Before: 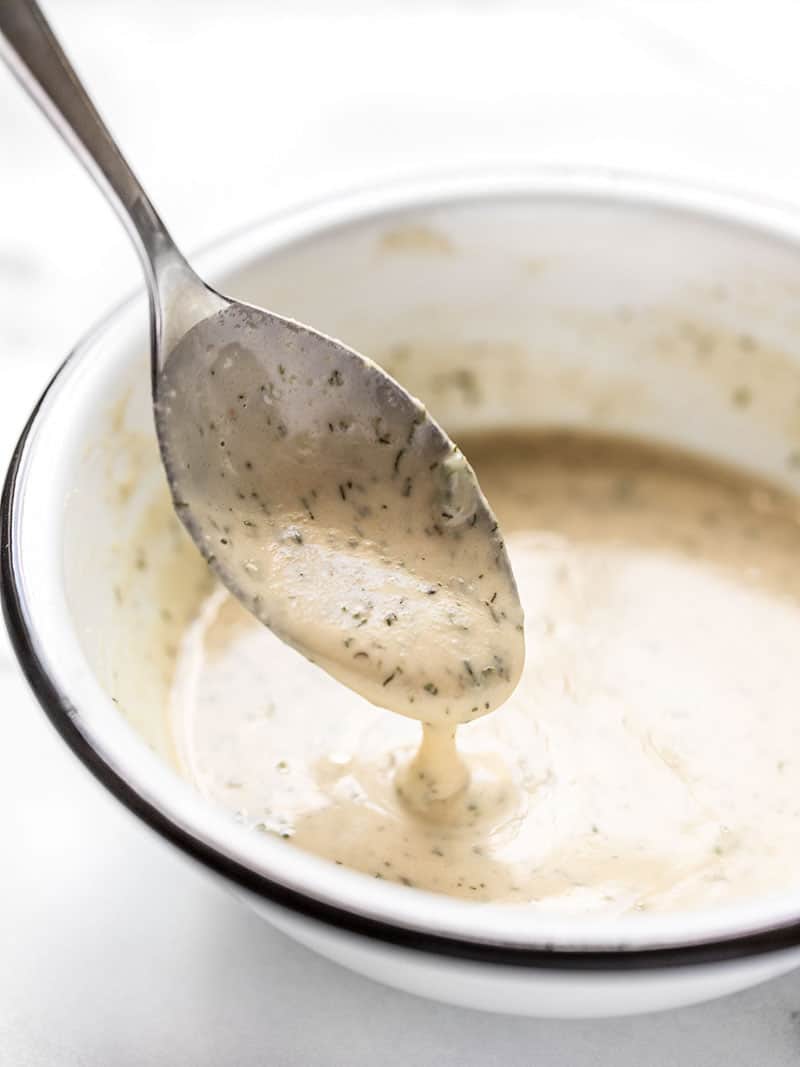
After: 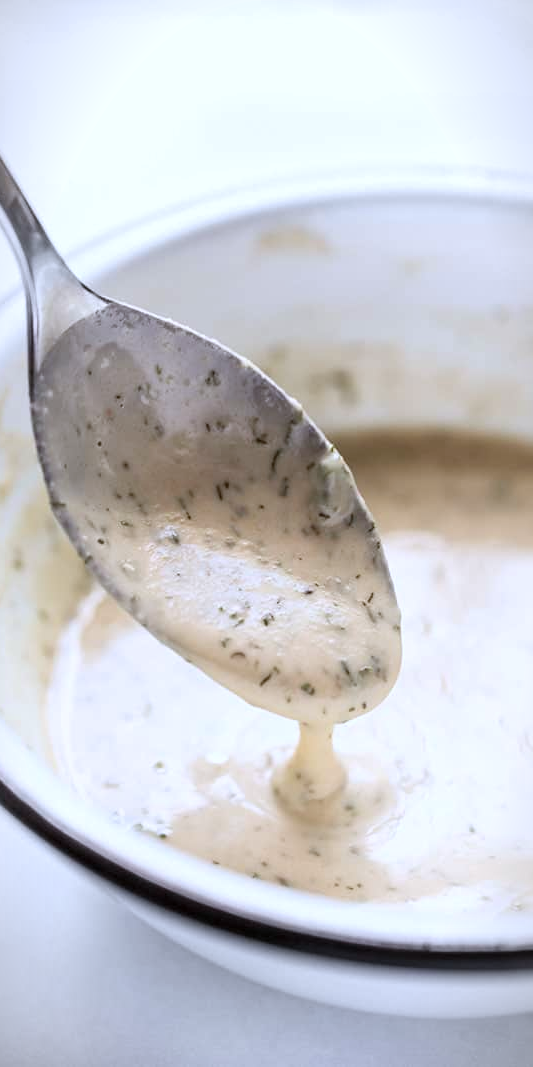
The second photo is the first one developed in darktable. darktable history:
color calibration: illuminant as shot in camera, x 0.37, y 0.382, temperature 4313.32 K
vignetting: fall-off start 100%, fall-off radius 64.94%, automatic ratio true, unbound false
crop: left 15.419%, right 17.914%
fill light: on, module defaults
